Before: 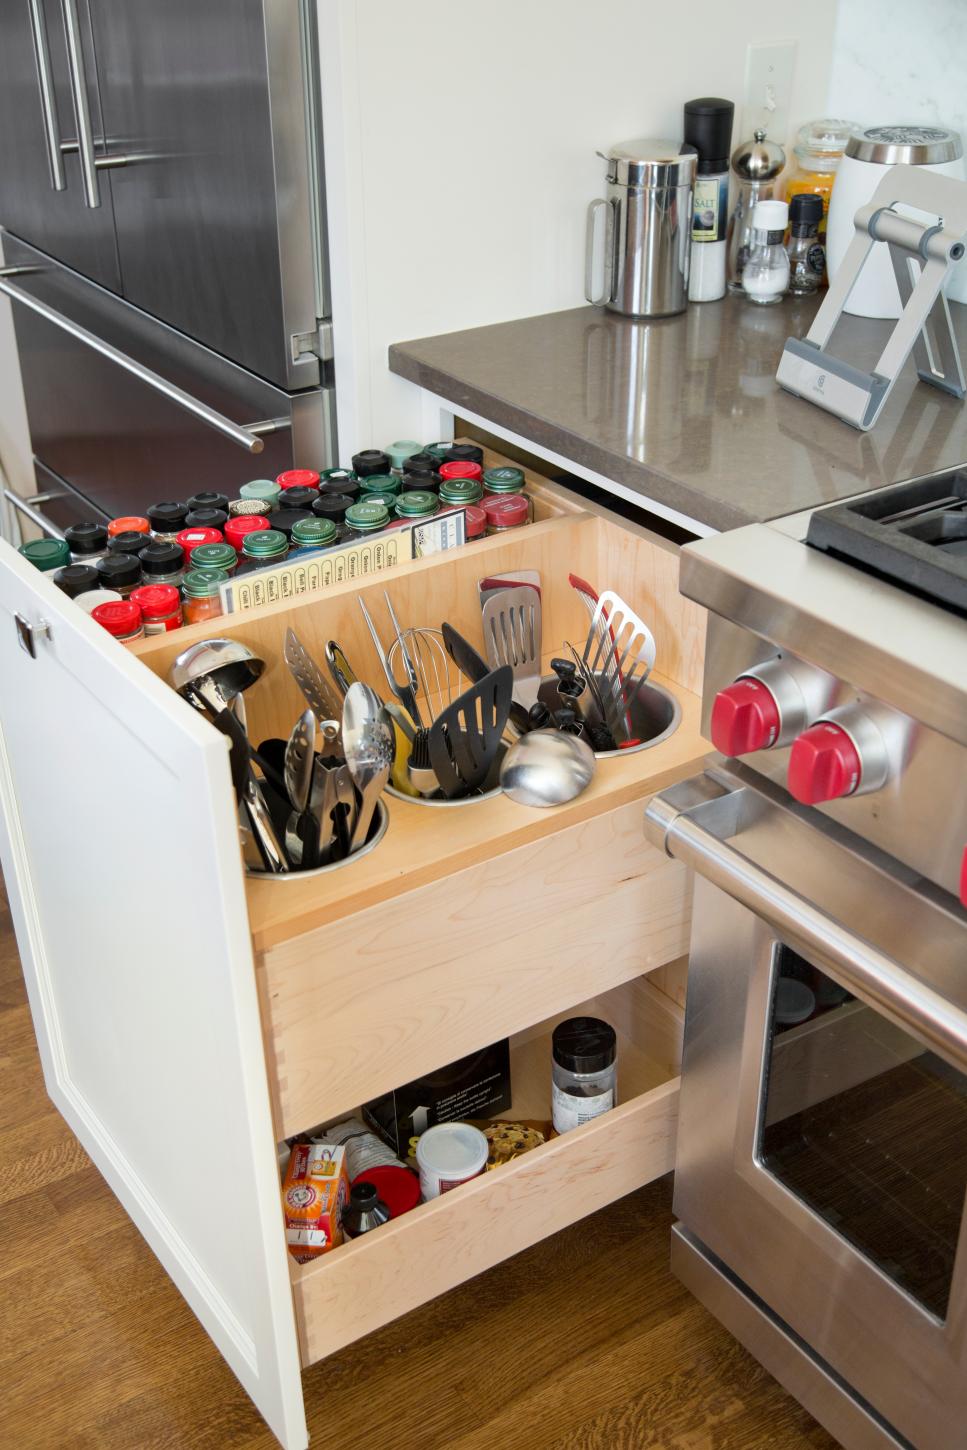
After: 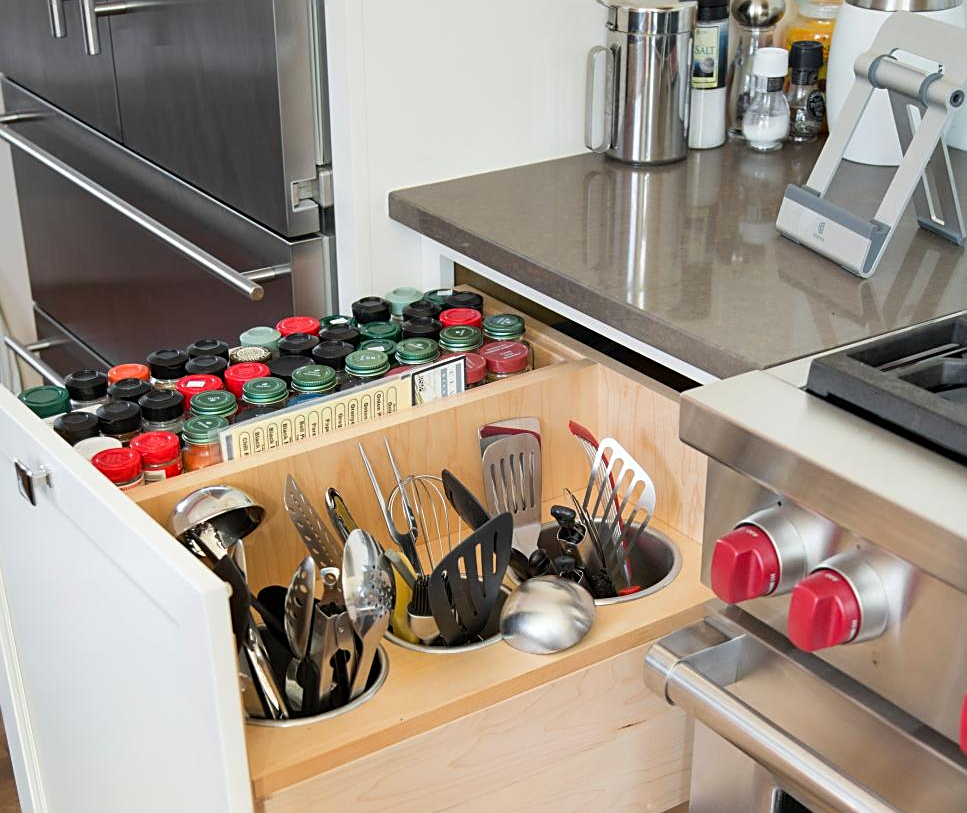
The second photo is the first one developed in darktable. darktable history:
crop and rotate: top 10.605%, bottom 33.274%
color balance: mode lift, gamma, gain (sRGB)
sharpen: on, module defaults
